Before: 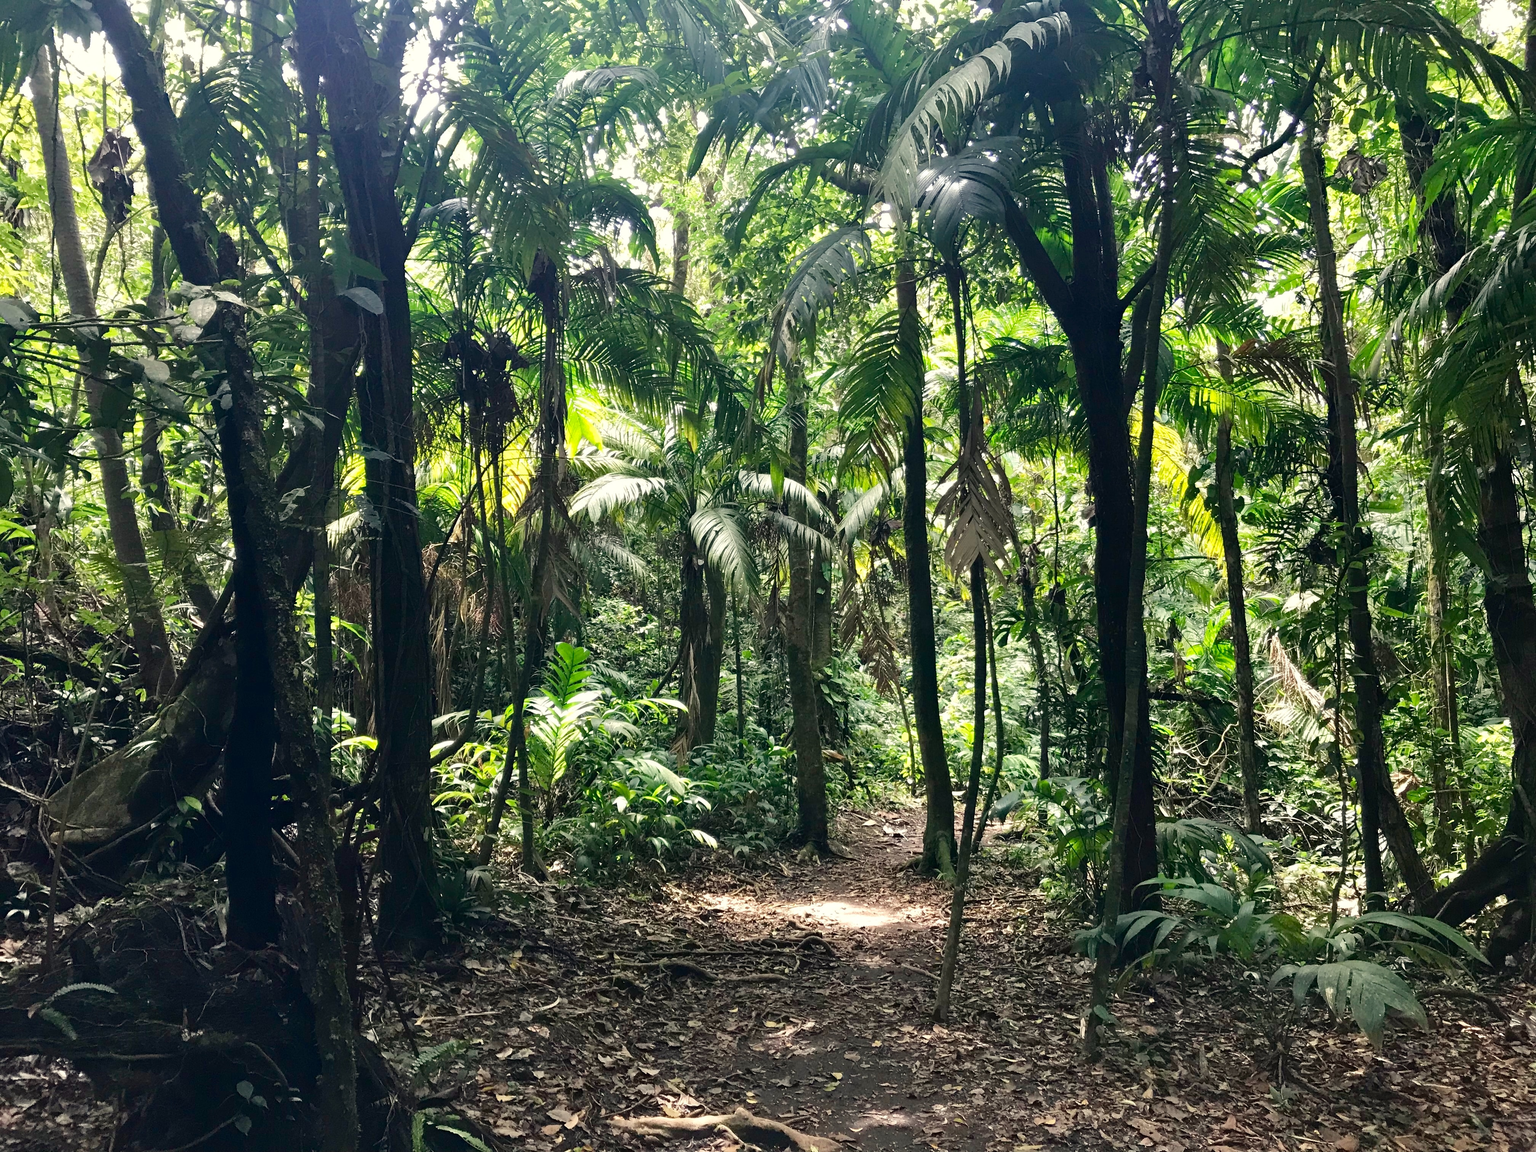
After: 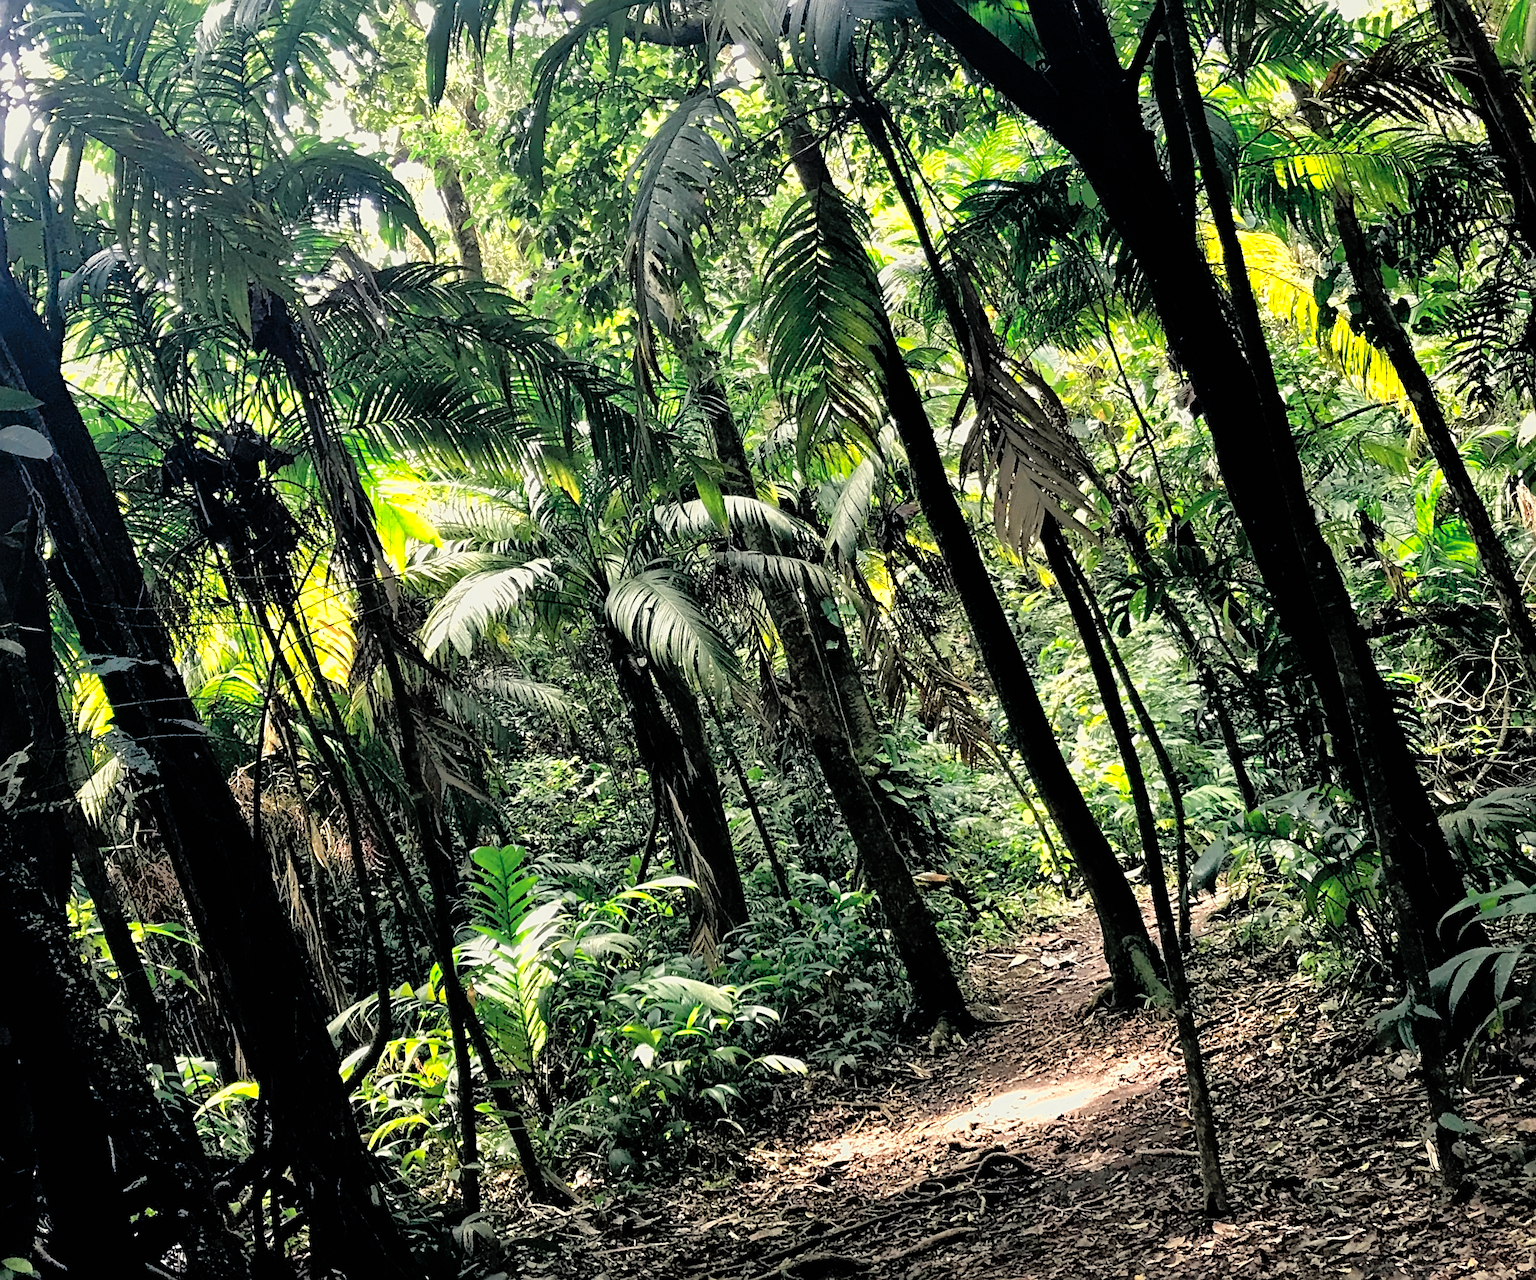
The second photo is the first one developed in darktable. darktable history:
filmic rgb: black relative exposure -4.06 EV, white relative exposure 2.99 EV, hardness 2.99, contrast 1.396
crop and rotate: angle 18.67°, left 6.771%, right 4.309%, bottom 1.174%
sharpen: radius 3.075
color zones: curves: ch0 [(0.018, 0.548) (0.197, 0.654) (0.425, 0.447) (0.605, 0.658) (0.732, 0.579)]; ch1 [(0.105, 0.531) (0.224, 0.531) (0.386, 0.39) (0.618, 0.456) (0.732, 0.456) (0.956, 0.421)]; ch2 [(0.039, 0.583) (0.215, 0.465) (0.399, 0.544) (0.465, 0.548) (0.614, 0.447) (0.724, 0.43) (0.882, 0.623) (0.956, 0.632)]
contrast brightness saturation: contrast 0.038, saturation 0.16
exposure: black level correction 0.001, compensate highlight preservation false
shadows and highlights: shadows 59.64, highlights -59.96
